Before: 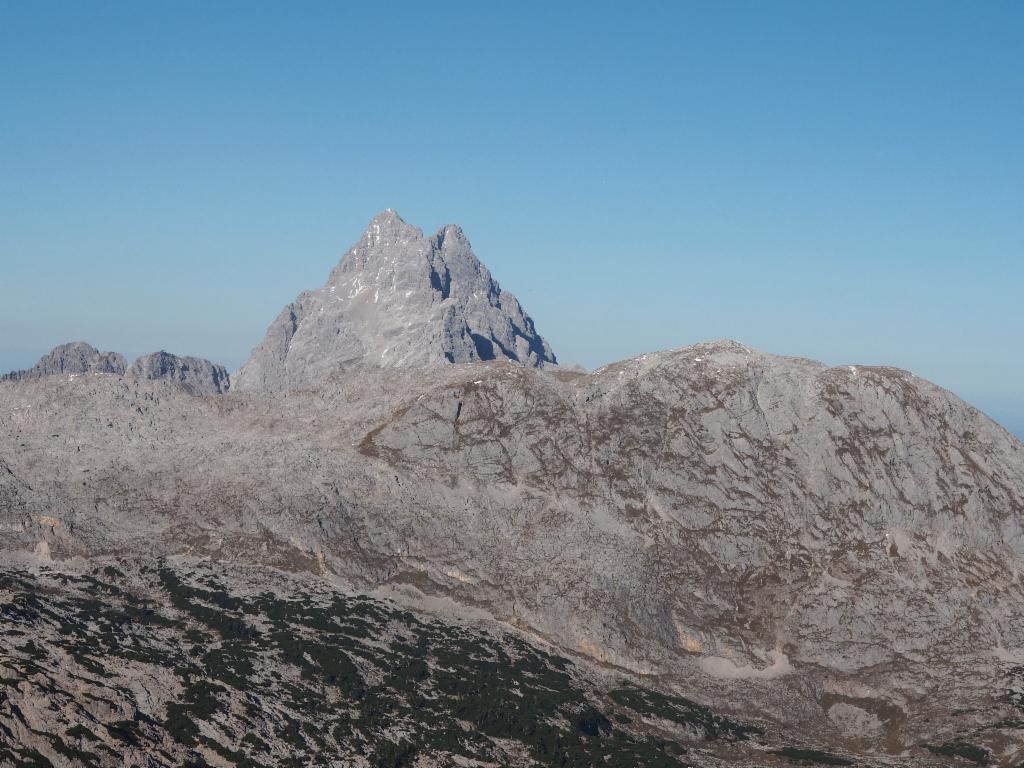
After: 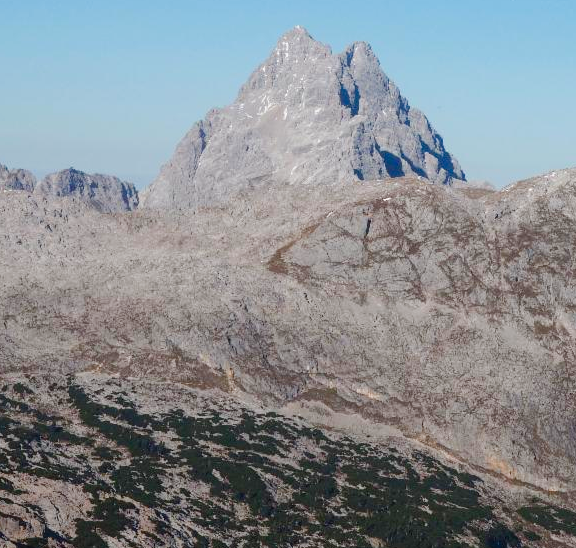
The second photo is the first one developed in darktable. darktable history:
color balance rgb: perceptual saturation grading › global saturation 35%, perceptual saturation grading › highlights -30%, perceptual saturation grading › shadows 35%, perceptual brilliance grading › global brilliance 3%, perceptual brilliance grading › highlights -3%, perceptual brilliance grading › shadows 3%
crop: left 8.966%, top 23.852%, right 34.699%, bottom 4.703%
tone curve: curves: ch0 [(0, 0) (0.004, 0.002) (0.02, 0.013) (0.218, 0.218) (0.664, 0.718) (0.832, 0.873) (1, 1)], preserve colors none
